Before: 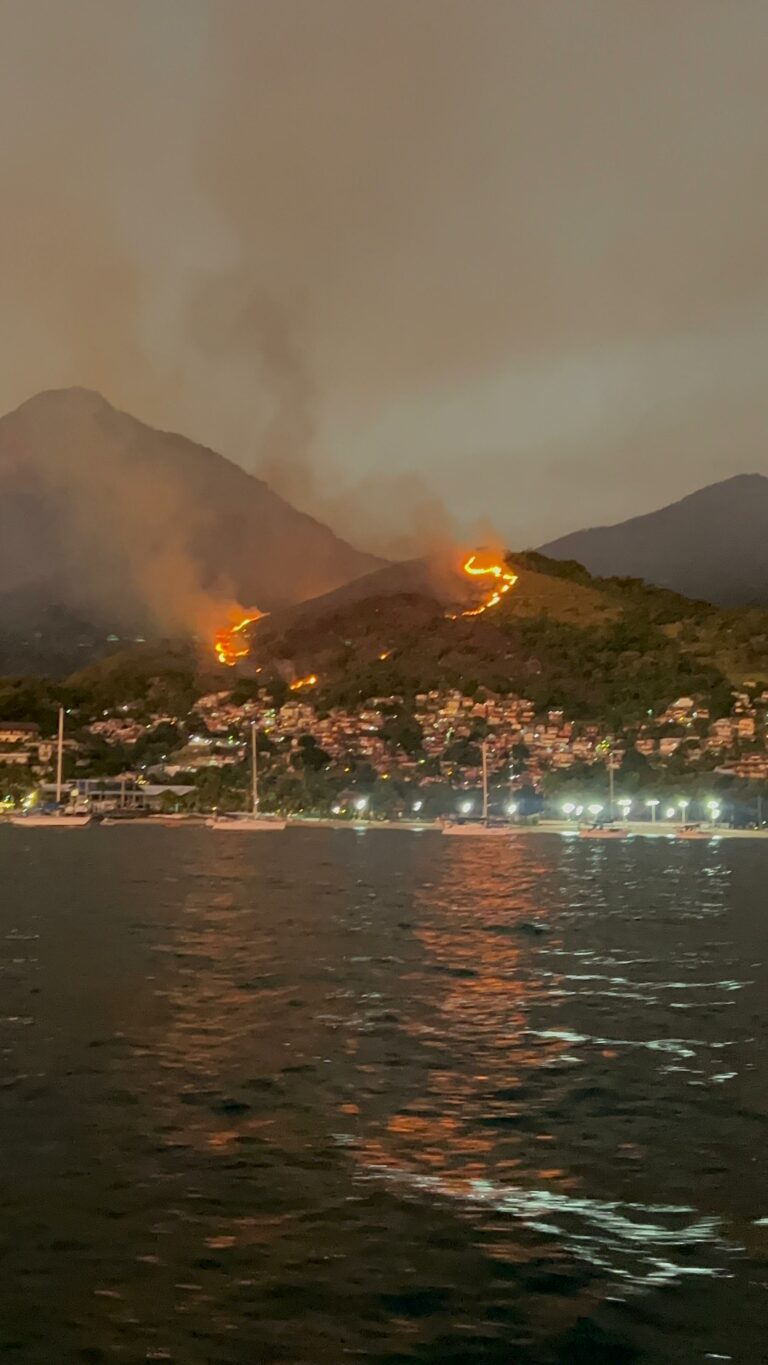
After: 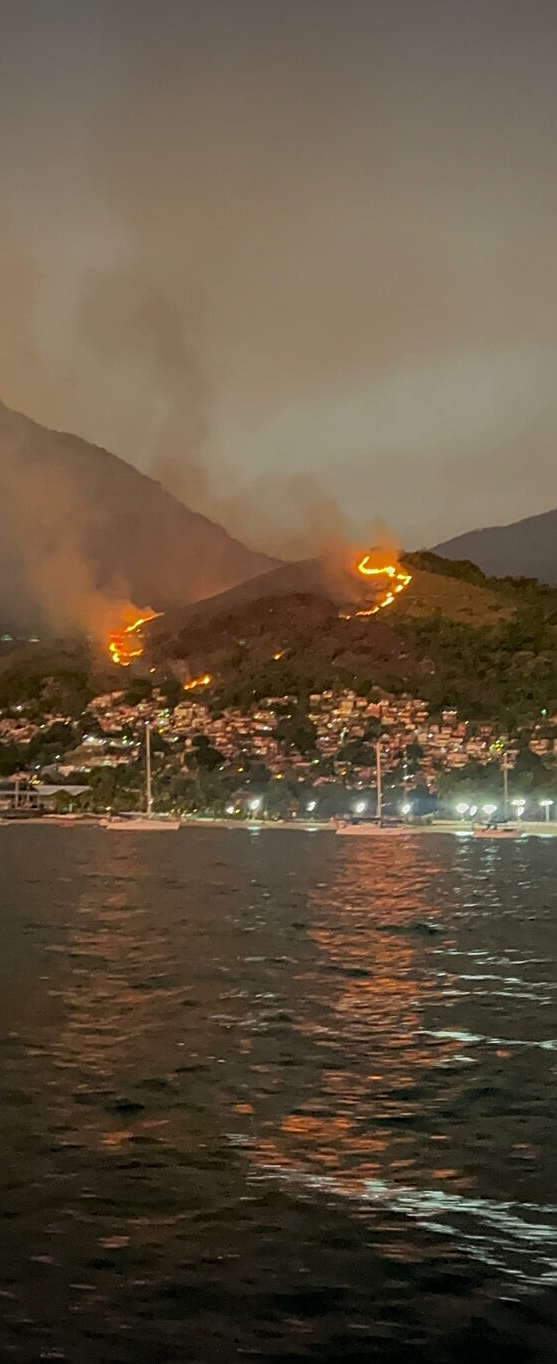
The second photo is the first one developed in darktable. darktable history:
local contrast: detail 113%
sharpen: on, module defaults
crop: left 13.898%, right 13.513%
vignetting: fall-off start 99.62%, brightness -0.467, width/height ratio 1.321, unbound false
